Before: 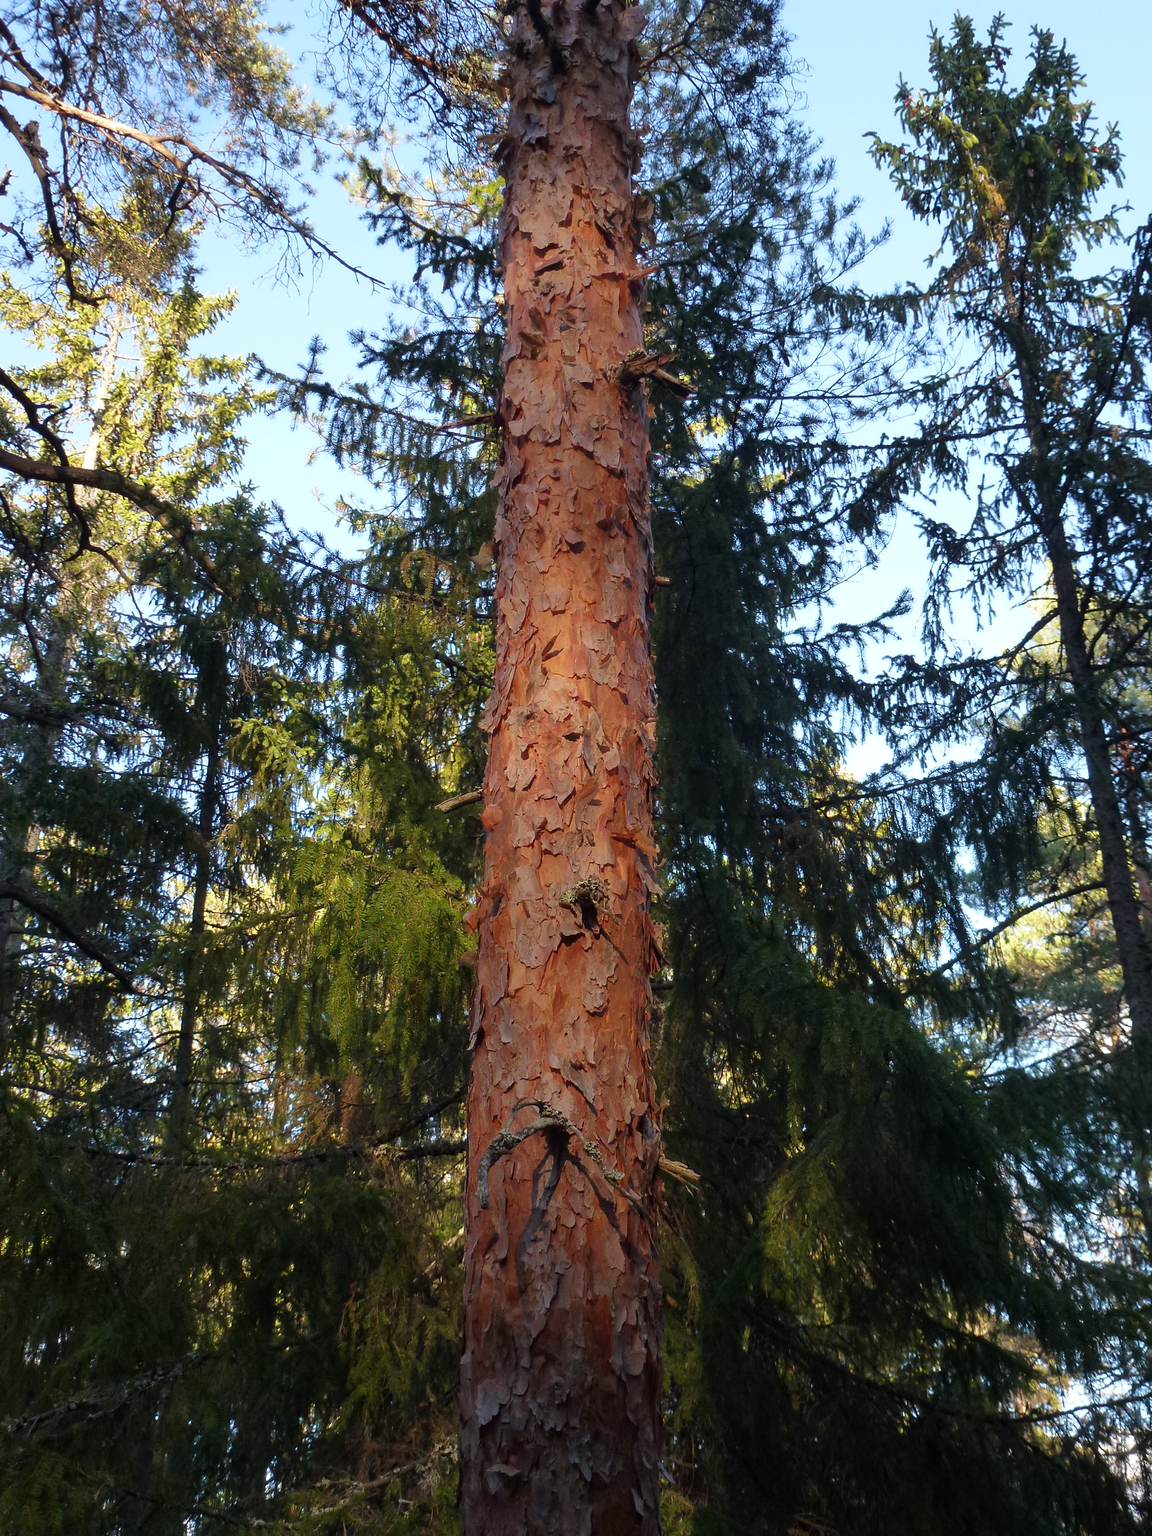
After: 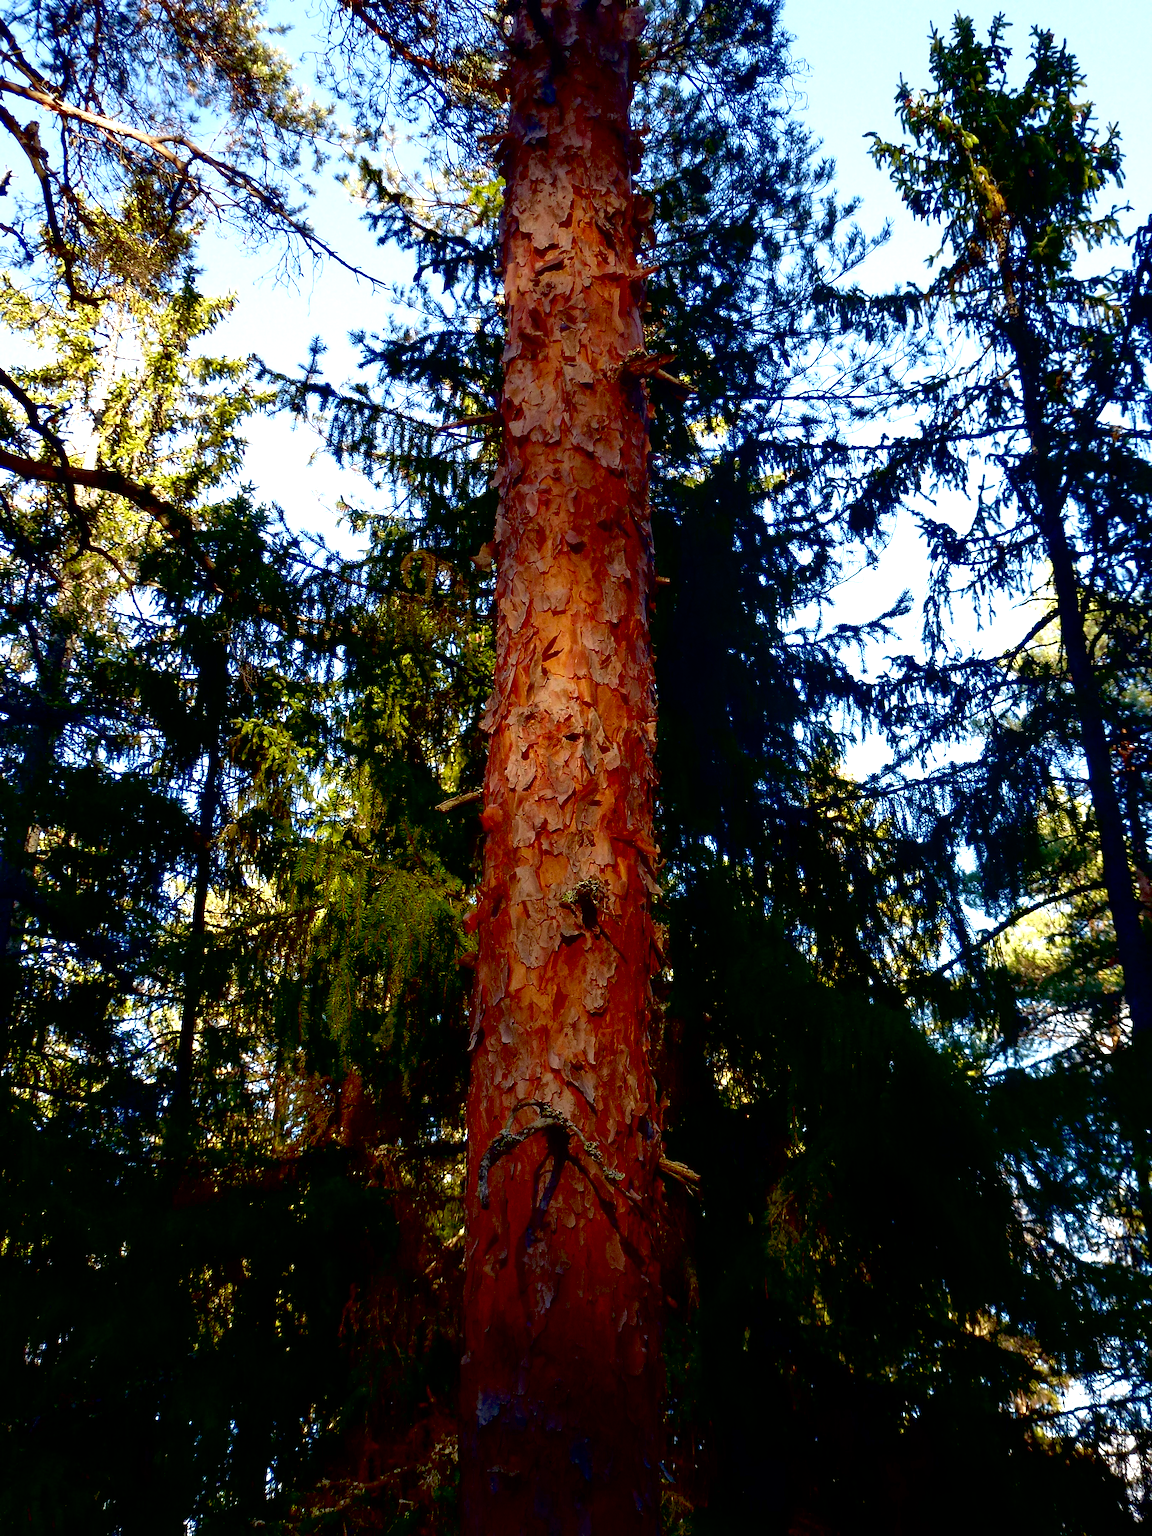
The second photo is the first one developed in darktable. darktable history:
exposure: black level correction 0.046, exposure -0.23 EV, compensate exposure bias true, compensate highlight preservation false
contrast brightness saturation: brightness -0.214, saturation 0.084
